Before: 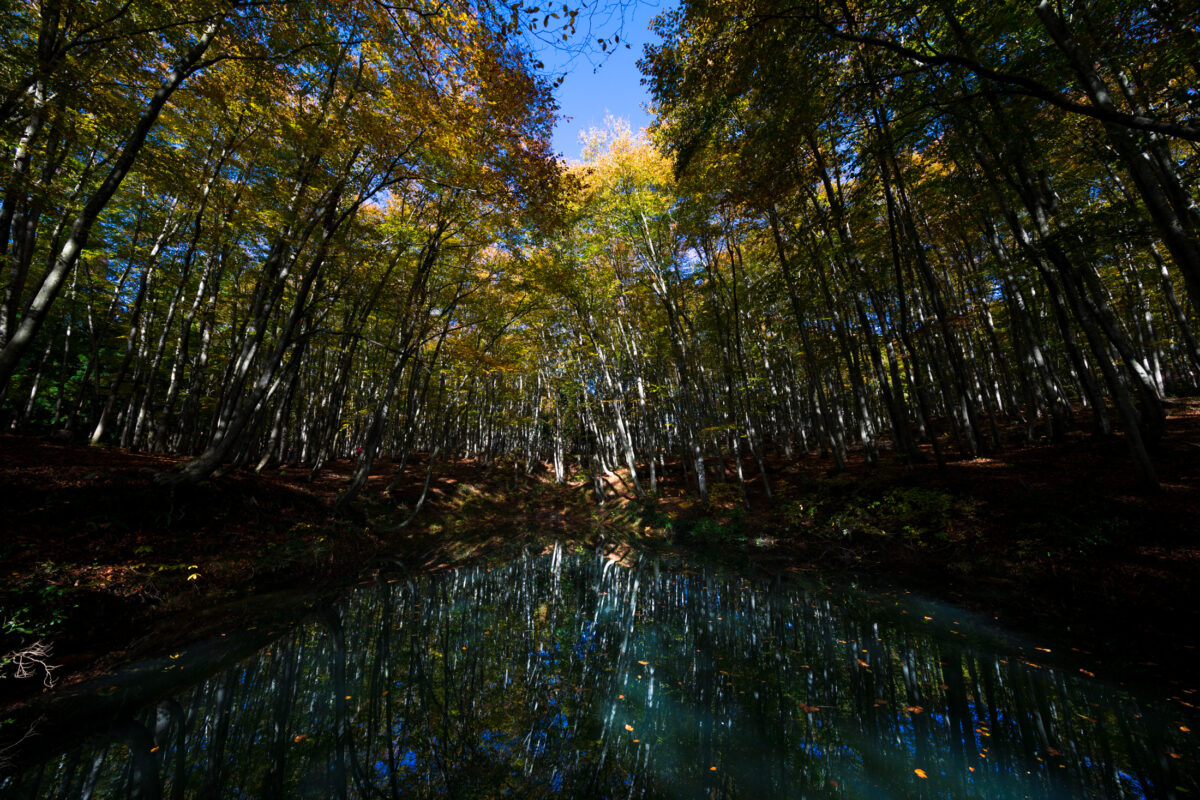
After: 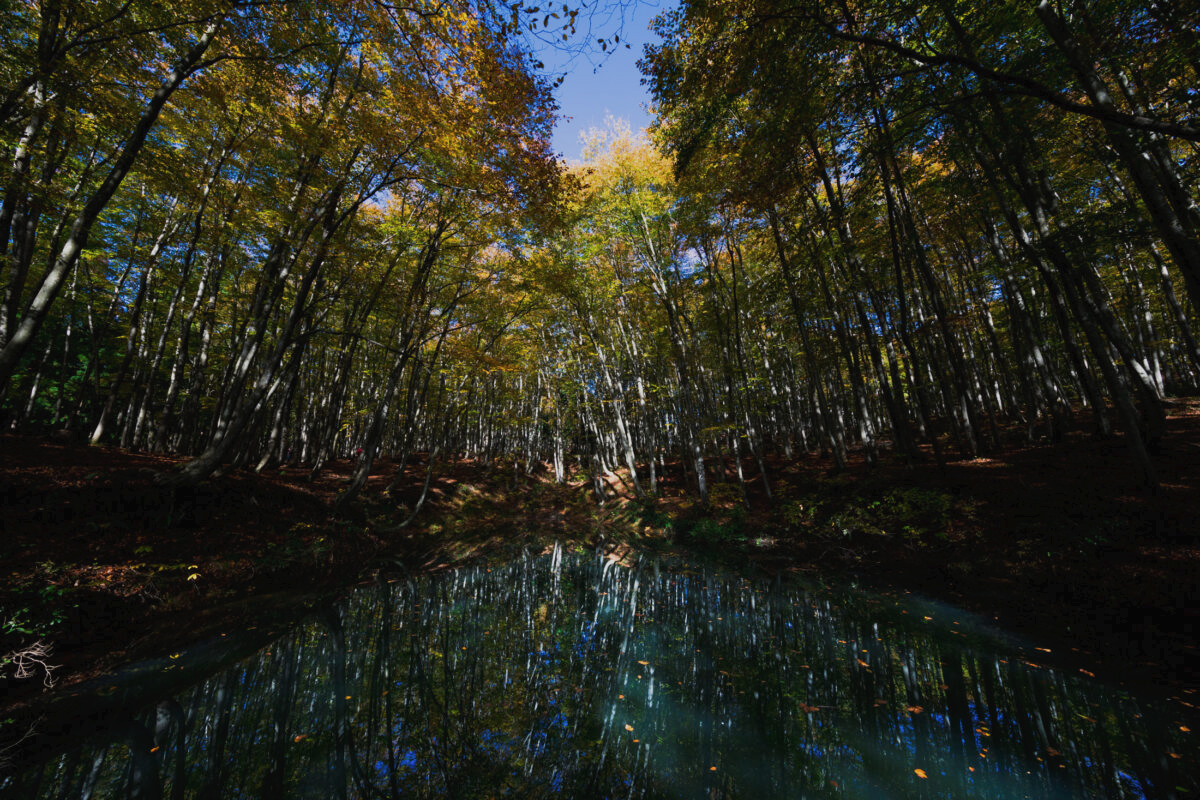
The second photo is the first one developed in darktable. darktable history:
sigmoid: contrast 1.22, skew 0.65
tone curve: curves: ch0 [(0, 0) (0.003, 0.027) (0.011, 0.03) (0.025, 0.04) (0.044, 0.063) (0.069, 0.093) (0.1, 0.125) (0.136, 0.153) (0.177, 0.191) (0.224, 0.232) (0.277, 0.279) (0.335, 0.333) (0.399, 0.39) (0.468, 0.457) (0.543, 0.535) (0.623, 0.611) (0.709, 0.683) (0.801, 0.758) (0.898, 0.853) (1, 1)], preserve colors none
